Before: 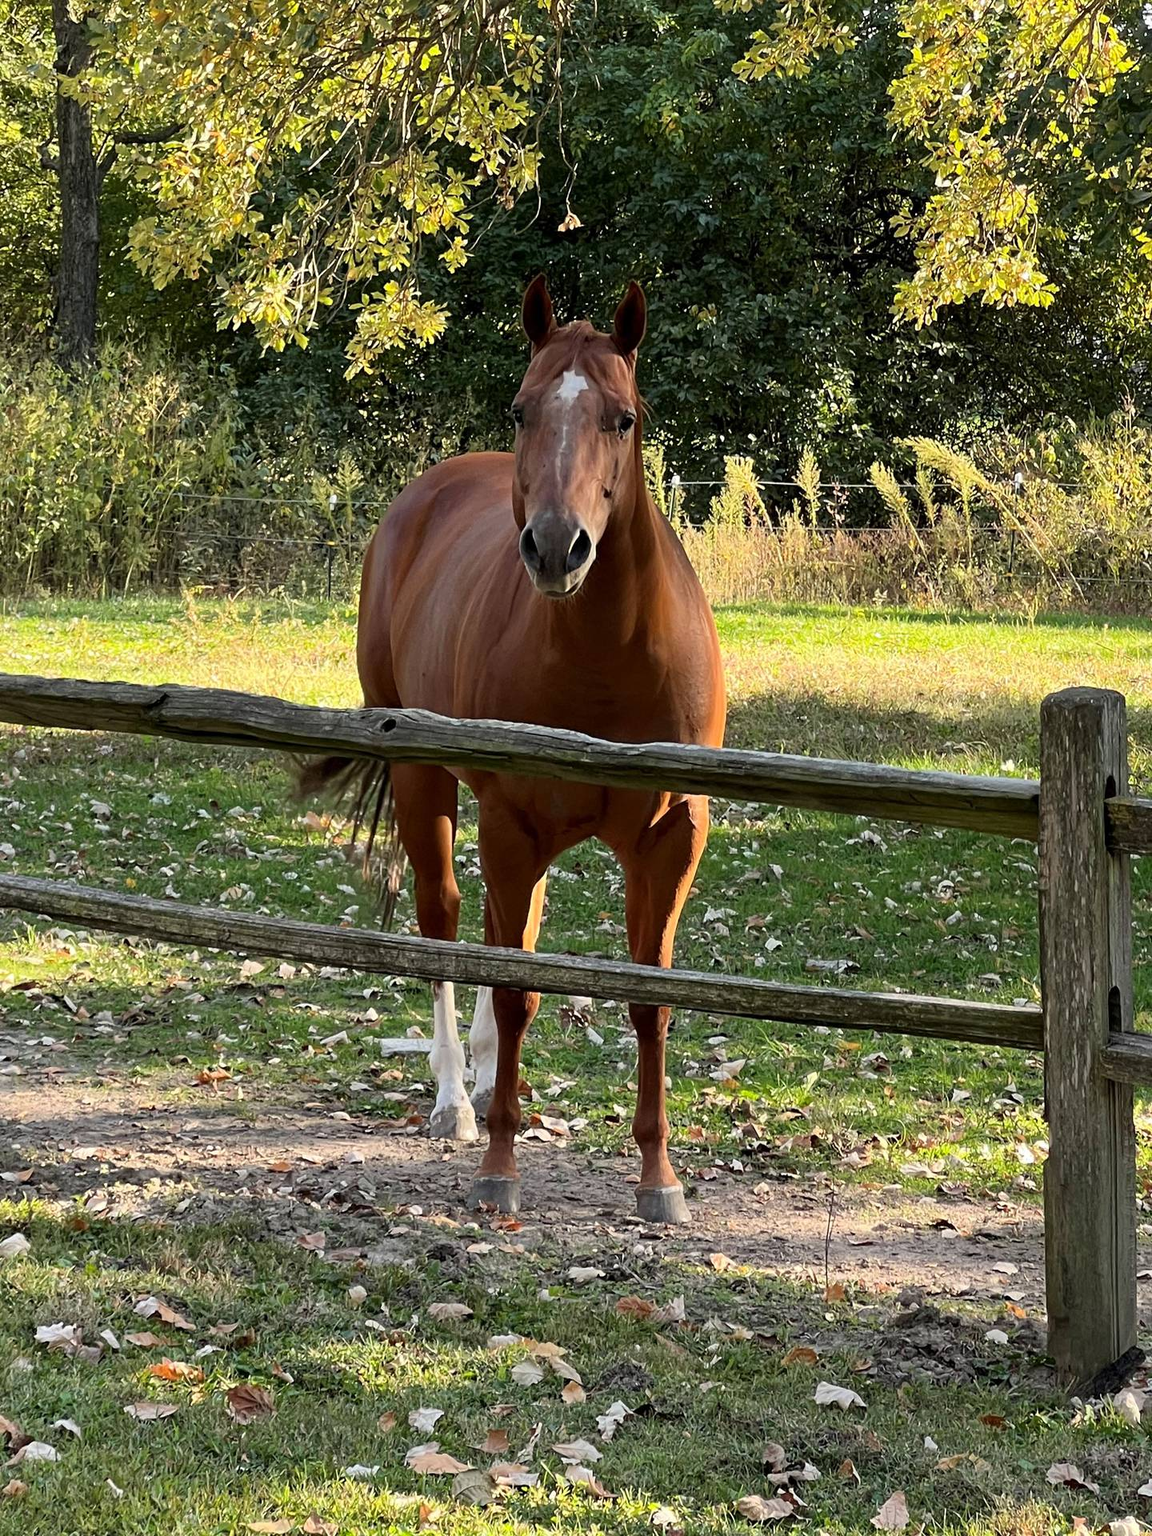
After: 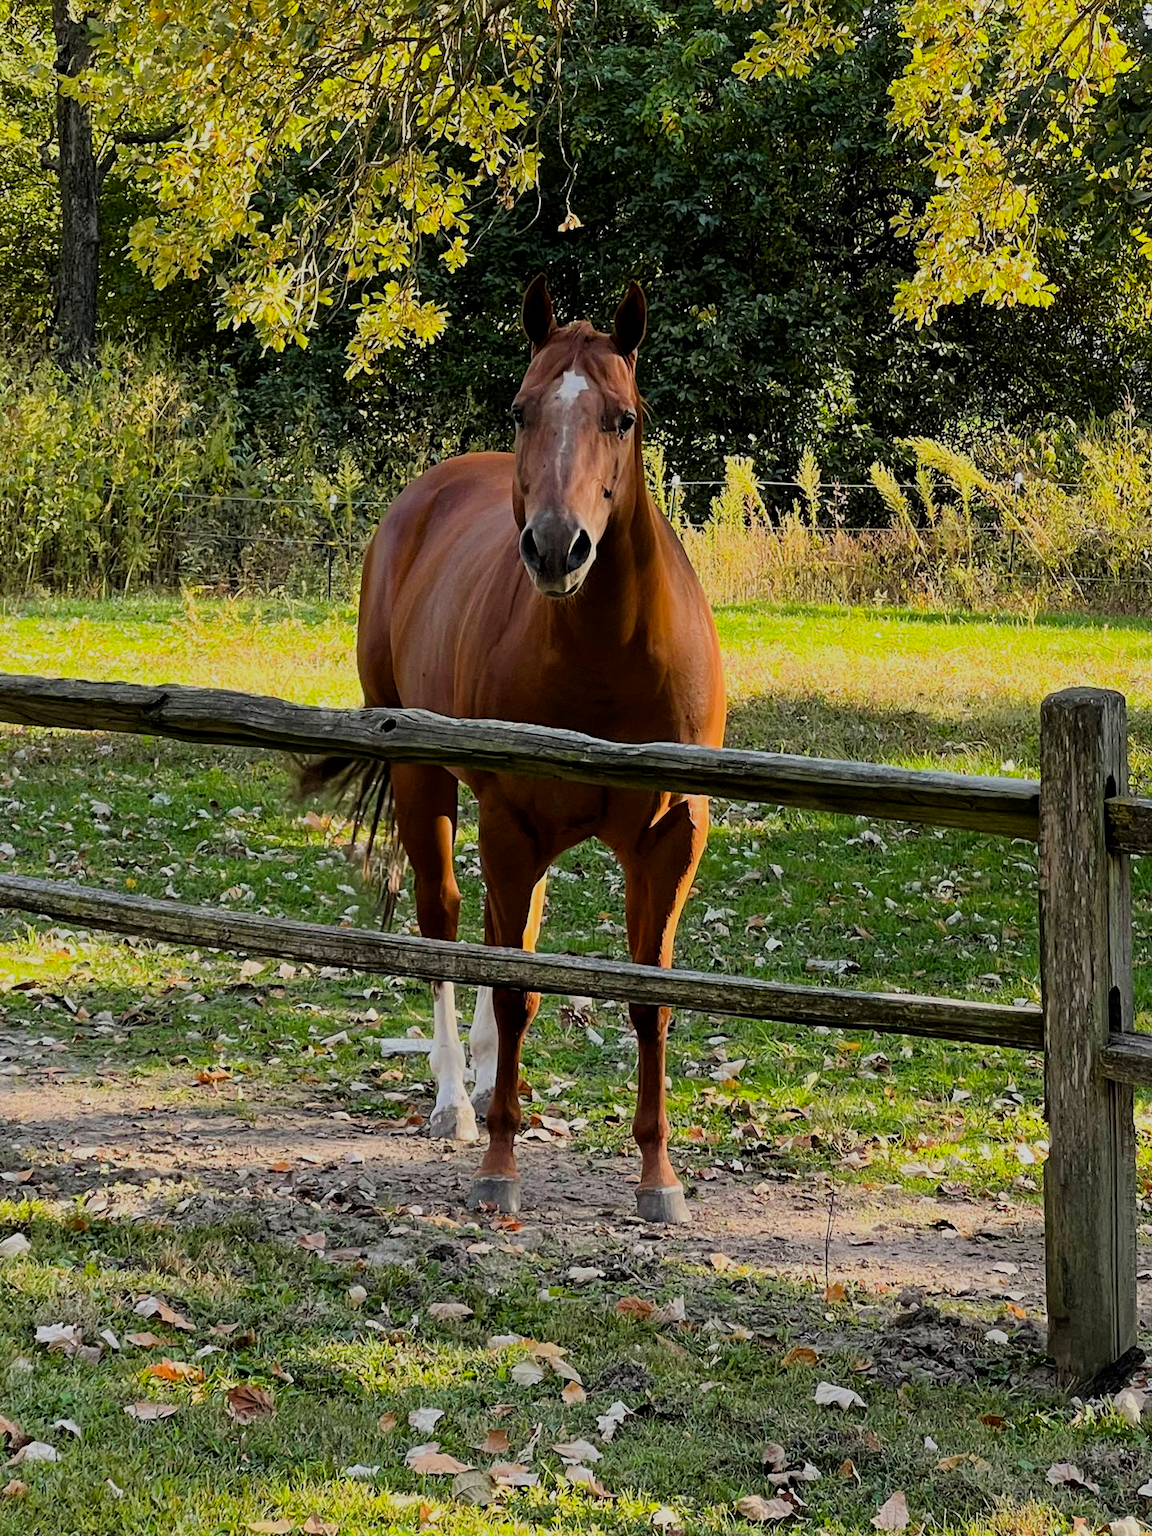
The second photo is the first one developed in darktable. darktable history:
color balance rgb: perceptual saturation grading › global saturation 20%, global vibrance 20%
filmic rgb: black relative exposure -7.65 EV, white relative exposure 4.56 EV, hardness 3.61
